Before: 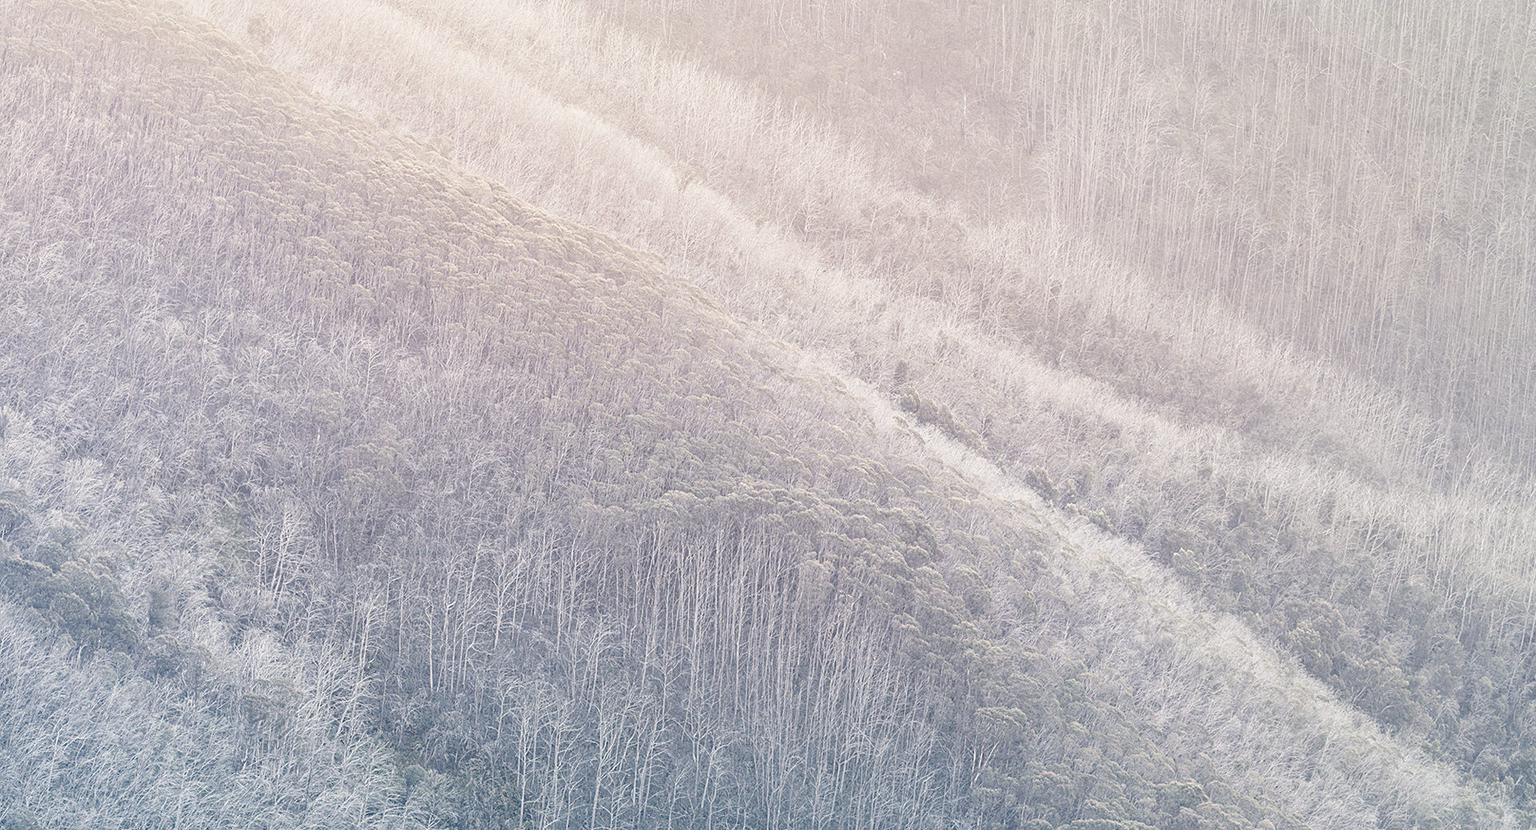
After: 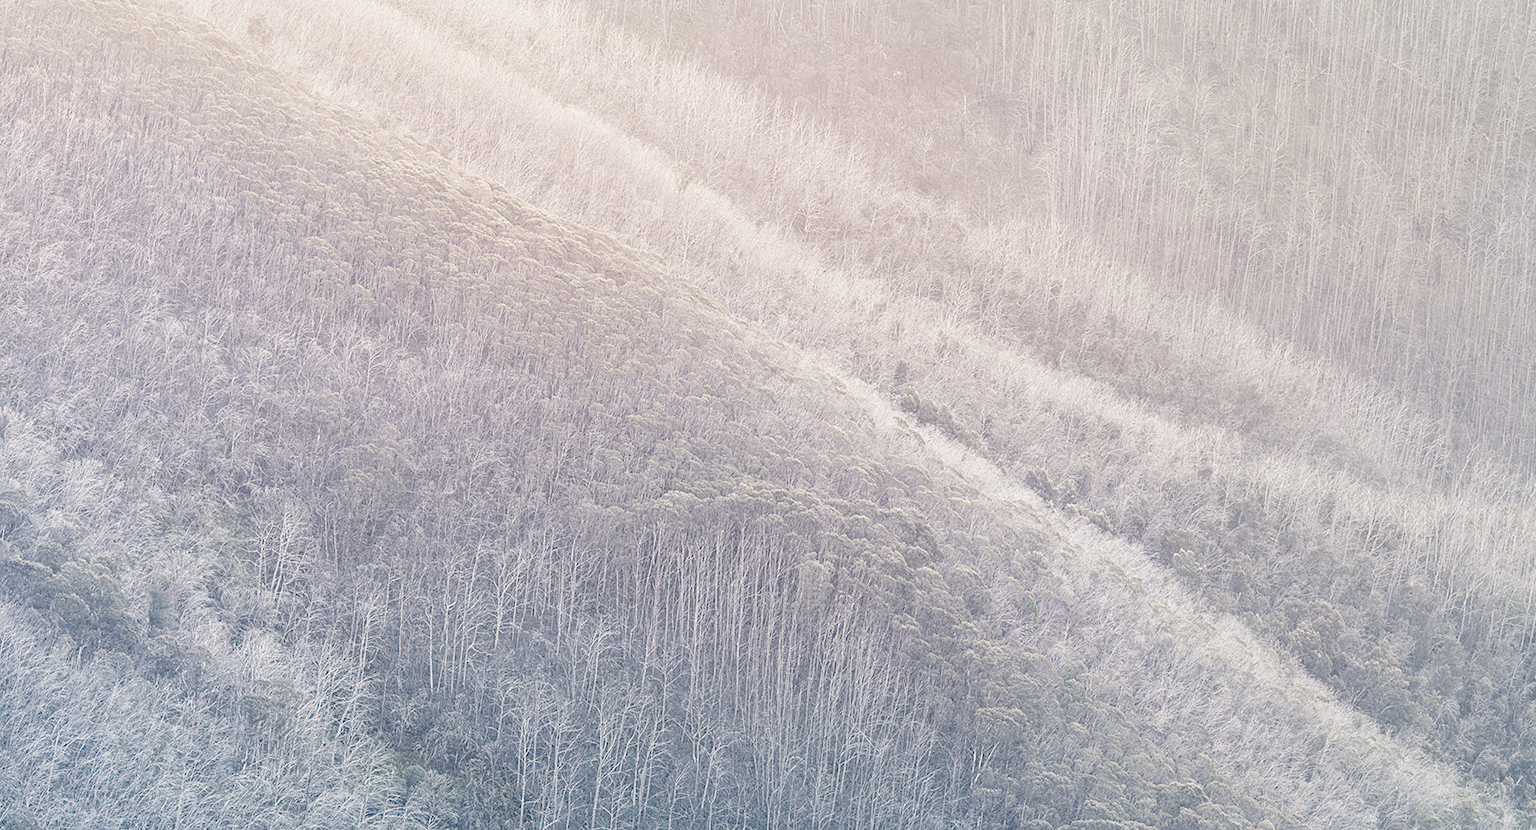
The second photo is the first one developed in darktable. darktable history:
shadows and highlights: radius 334.38, shadows 63.19, highlights 5.73, compress 88.13%, soften with gaussian
